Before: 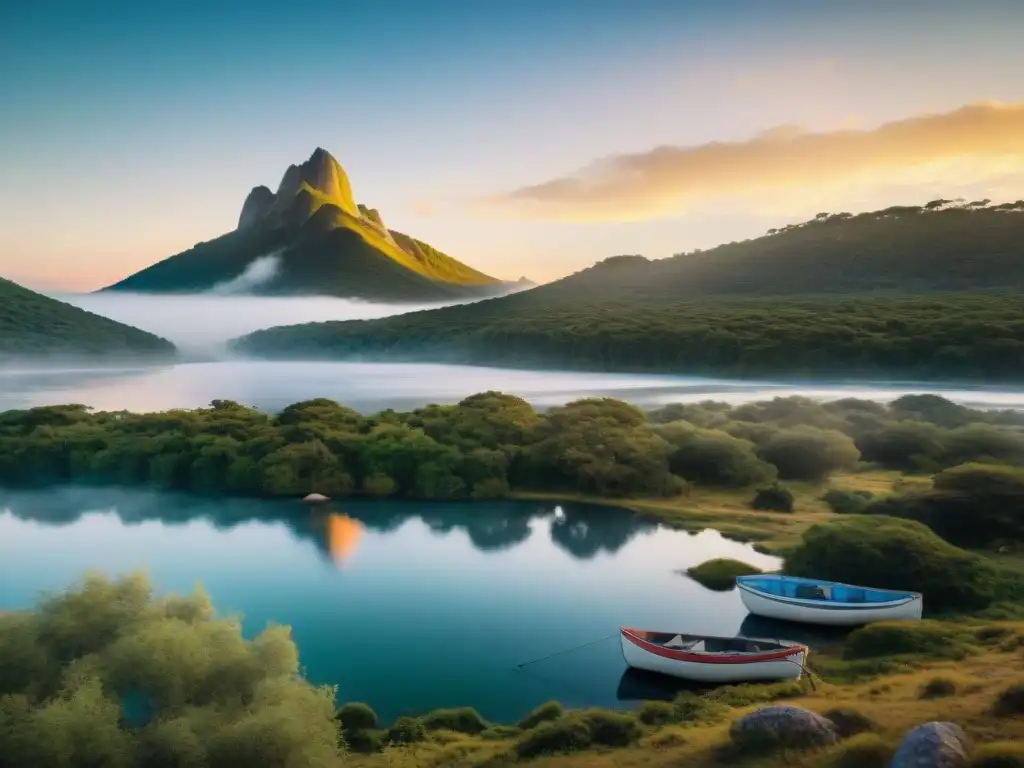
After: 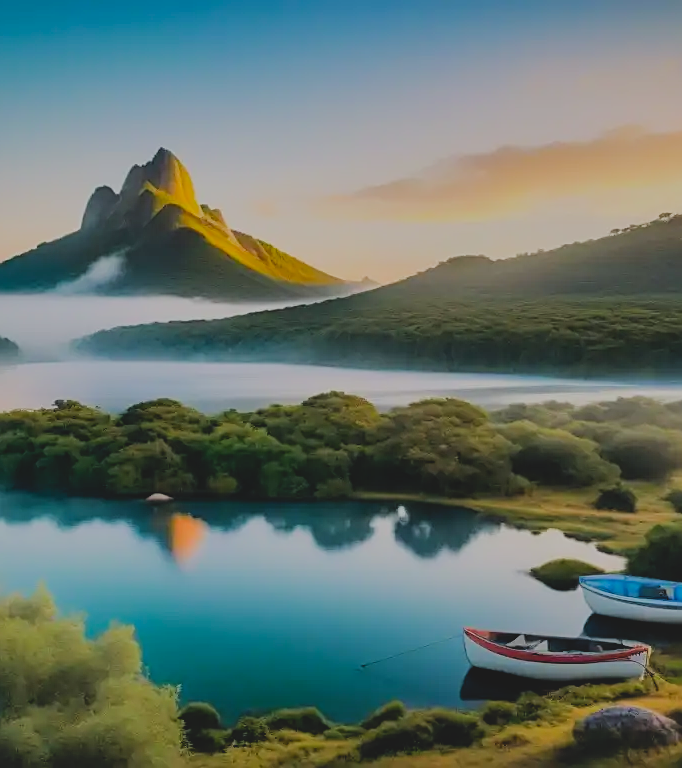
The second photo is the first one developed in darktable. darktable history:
crop and rotate: left 15.36%, right 18.034%
sharpen: on, module defaults
filmic rgb: black relative exposure -6.88 EV, white relative exposure 5.86 EV, threshold 5.95 EV, hardness 2.7, enable highlight reconstruction true
contrast brightness saturation: contrast -0.178, saturation 0.188
shadows and highlights: soften with gaussian
color calibration: illuminant same as pipeline (D50), adaptation none (bypass), x 0.332, y 0.334, temperature 5020.96 K
